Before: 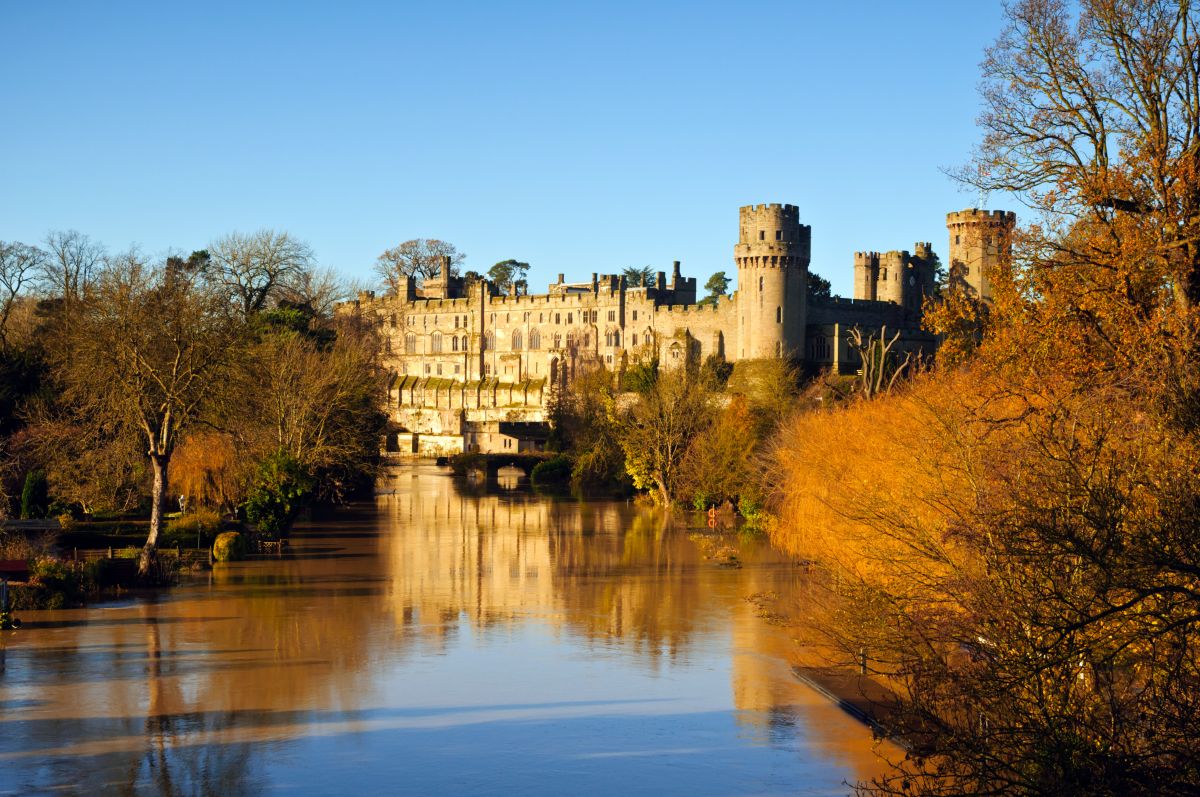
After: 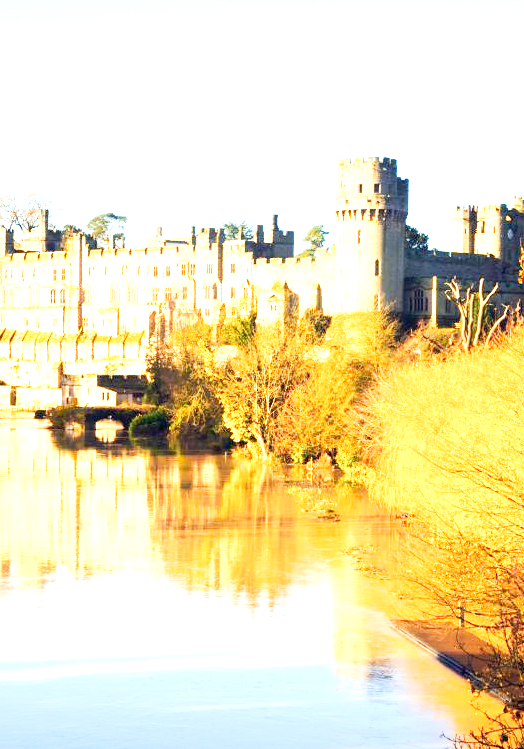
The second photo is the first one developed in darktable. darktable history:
crop: left 33.553%, top 5.957%, right 22.763%
exposure: exposure 2.265 EV, compensate exposure bias true, compensate highlight preservation false
tone curve: curves: ch0 [(0, 0.005) (0.103, 0.097) (0.18, 0.22) (0.4, 0.485) (0.5, 0.612) (0.668, 0.787) (0.823, 0.894) (1, 0.971)]; ch1 [(0, 0) (0.172, 0.123) (0.324, 0.253) (0.396, 0.388) (0.478, 0.461) (0.499, 0.498) (0.522, 0.528) (0.618, 0.649) (0.753, 0.821) (1, 1)]; ch2 [(0, 0) (0.411, 0.424) (0.496, 0.501) (0.515, 0.514) (0.555, 0.585) (0.641, 0.69) (1, 1)], preserve colors none
